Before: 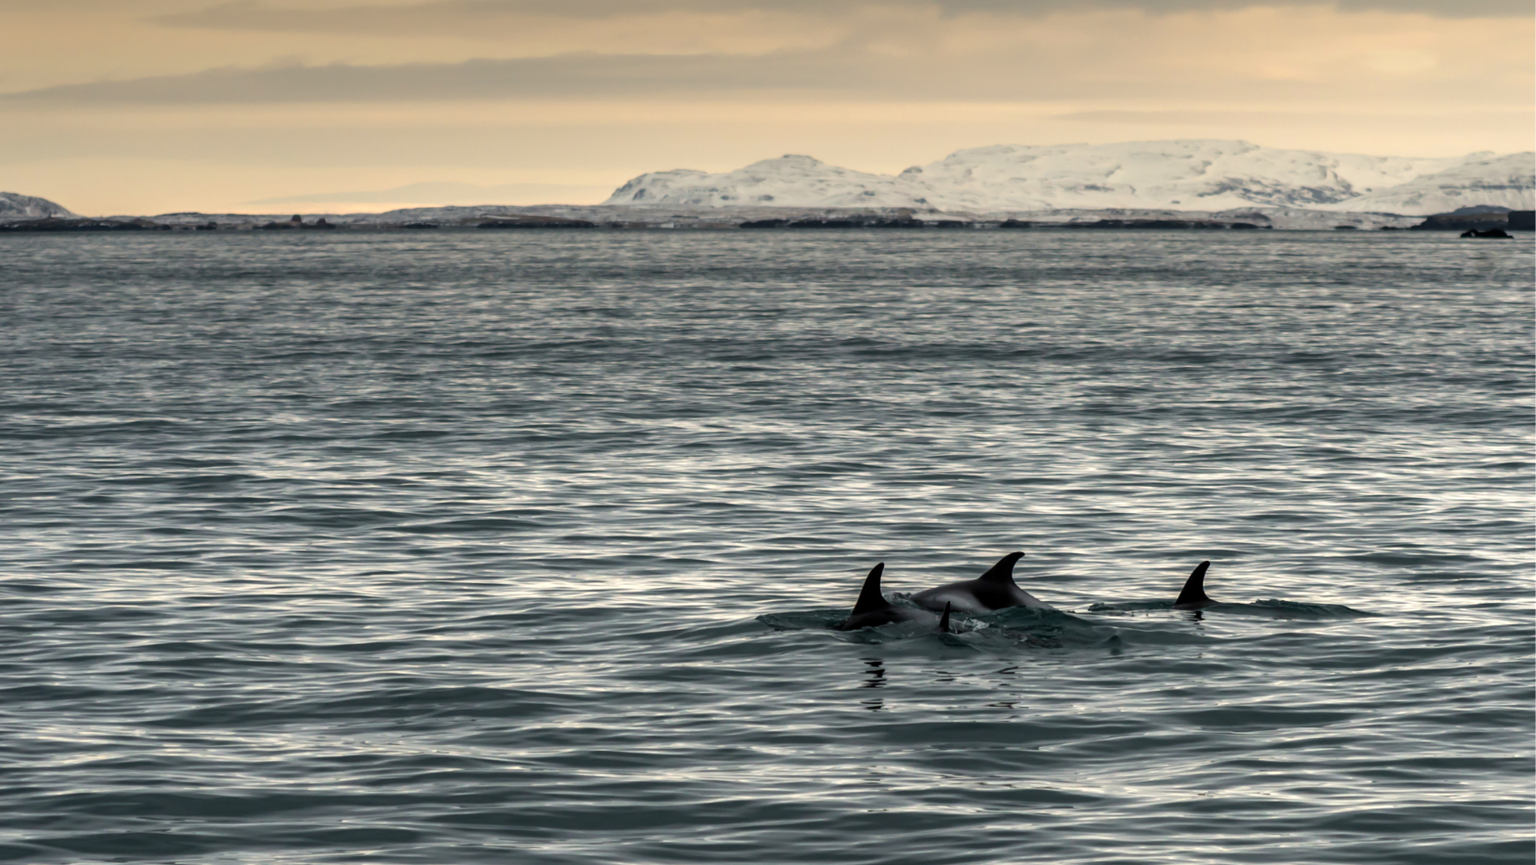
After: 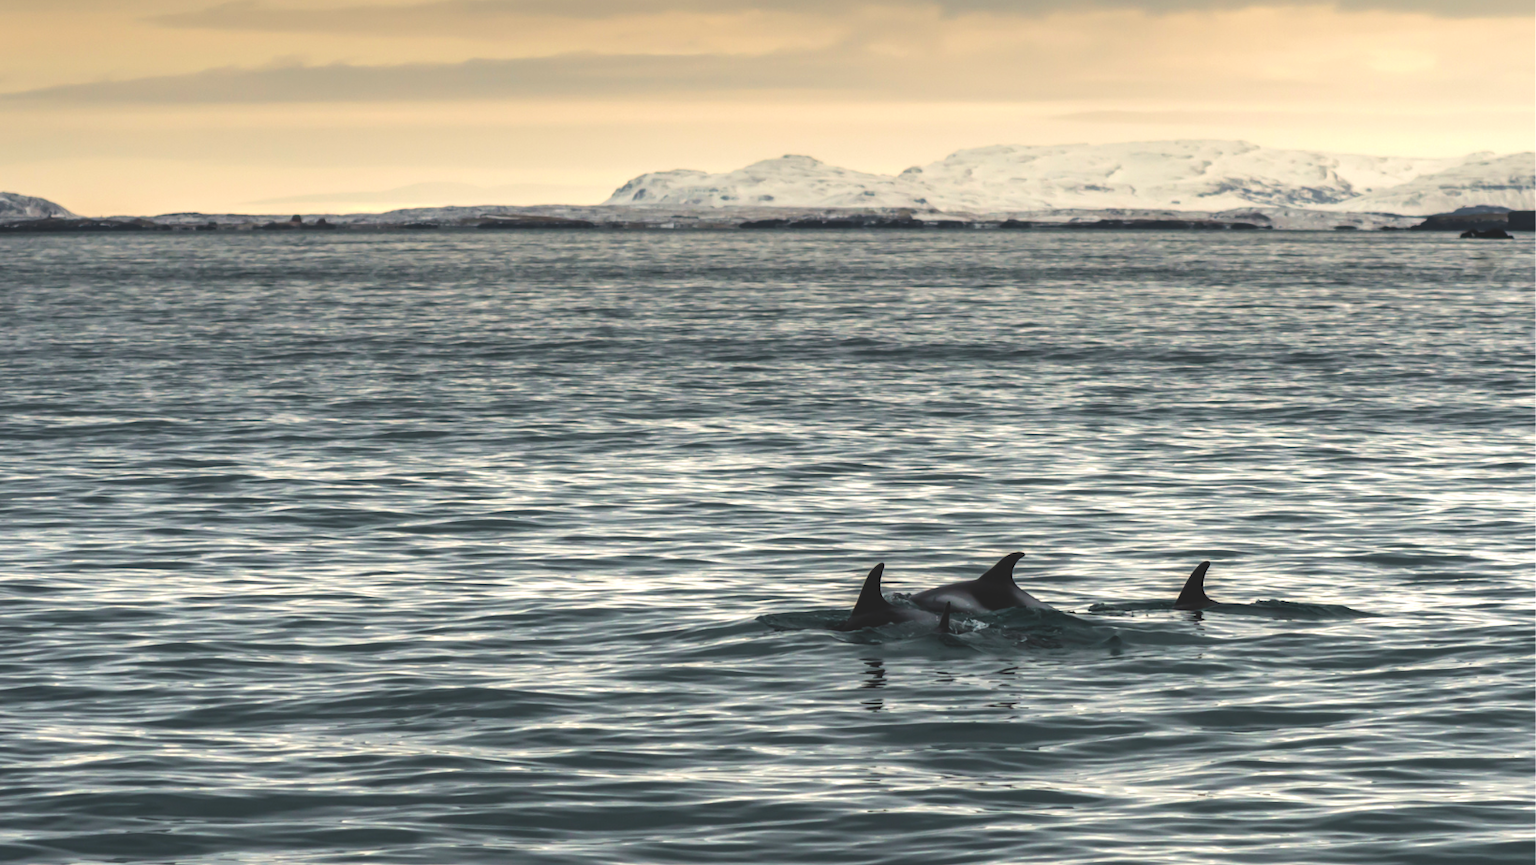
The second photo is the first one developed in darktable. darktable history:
tone equalizer: -8 EV -0.417 EV, -7 EV -0.389 EV, -6 EV -0.333 EV, -5 EV -0.222 EV, -3 EV 0.222 EV, -2 EV 0.333 EV, -1 EV 0.389 EV, +0 EV 0.417 EV, edges refinement/feathering 500, mask exposure compensation -1.57 EV, preserve details no
exposure: black level correction -0.023, exposure -0.039 EV, compensate highlight preservation false
velvia: on, module defaults
